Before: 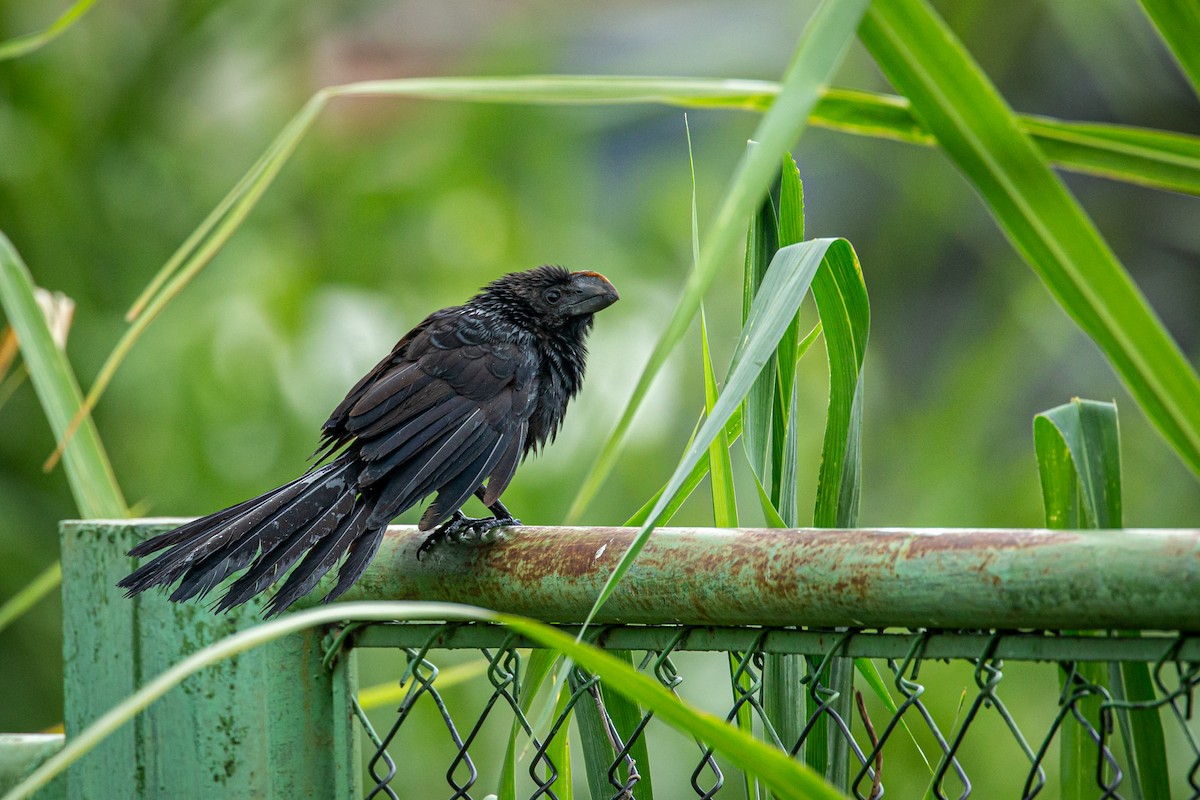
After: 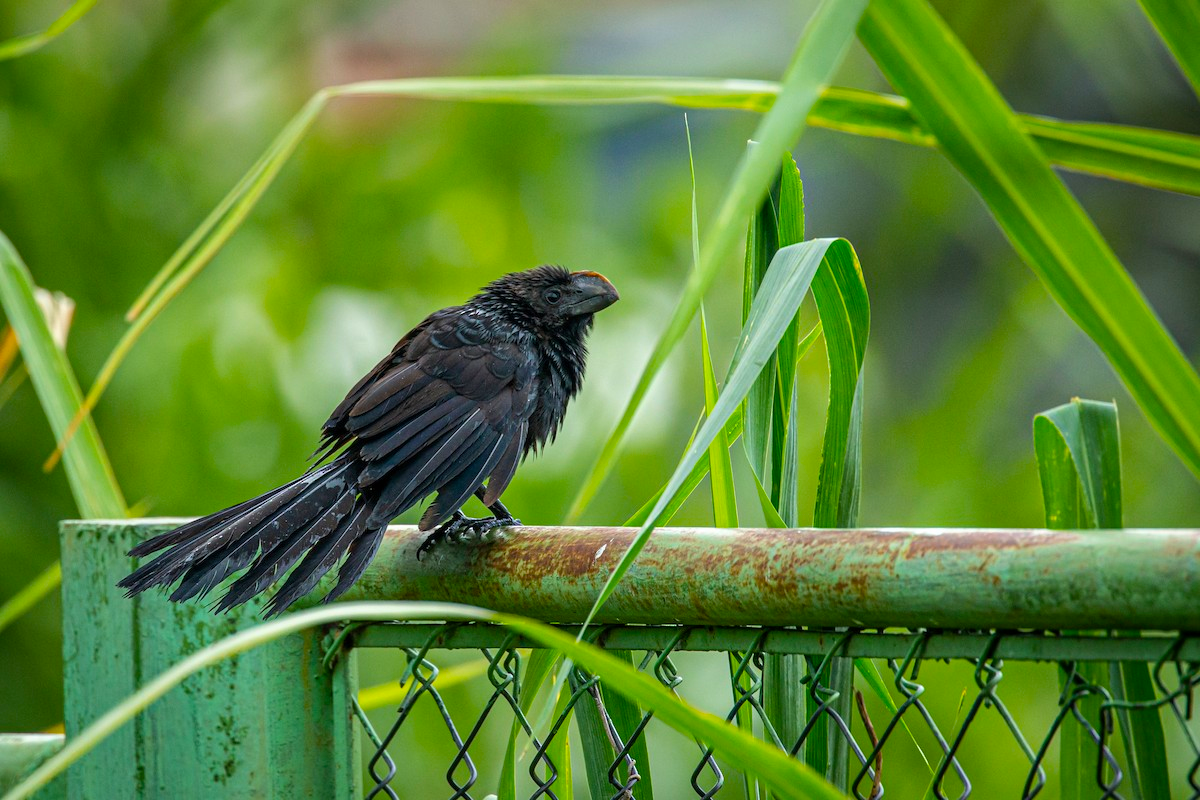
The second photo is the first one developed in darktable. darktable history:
color balance rgb: shadows lift › chroma 0.794%, shadows lift › hue 111.1°, perceptual saturation grading › global saturation 19.523%, global vibrance 24.125%
